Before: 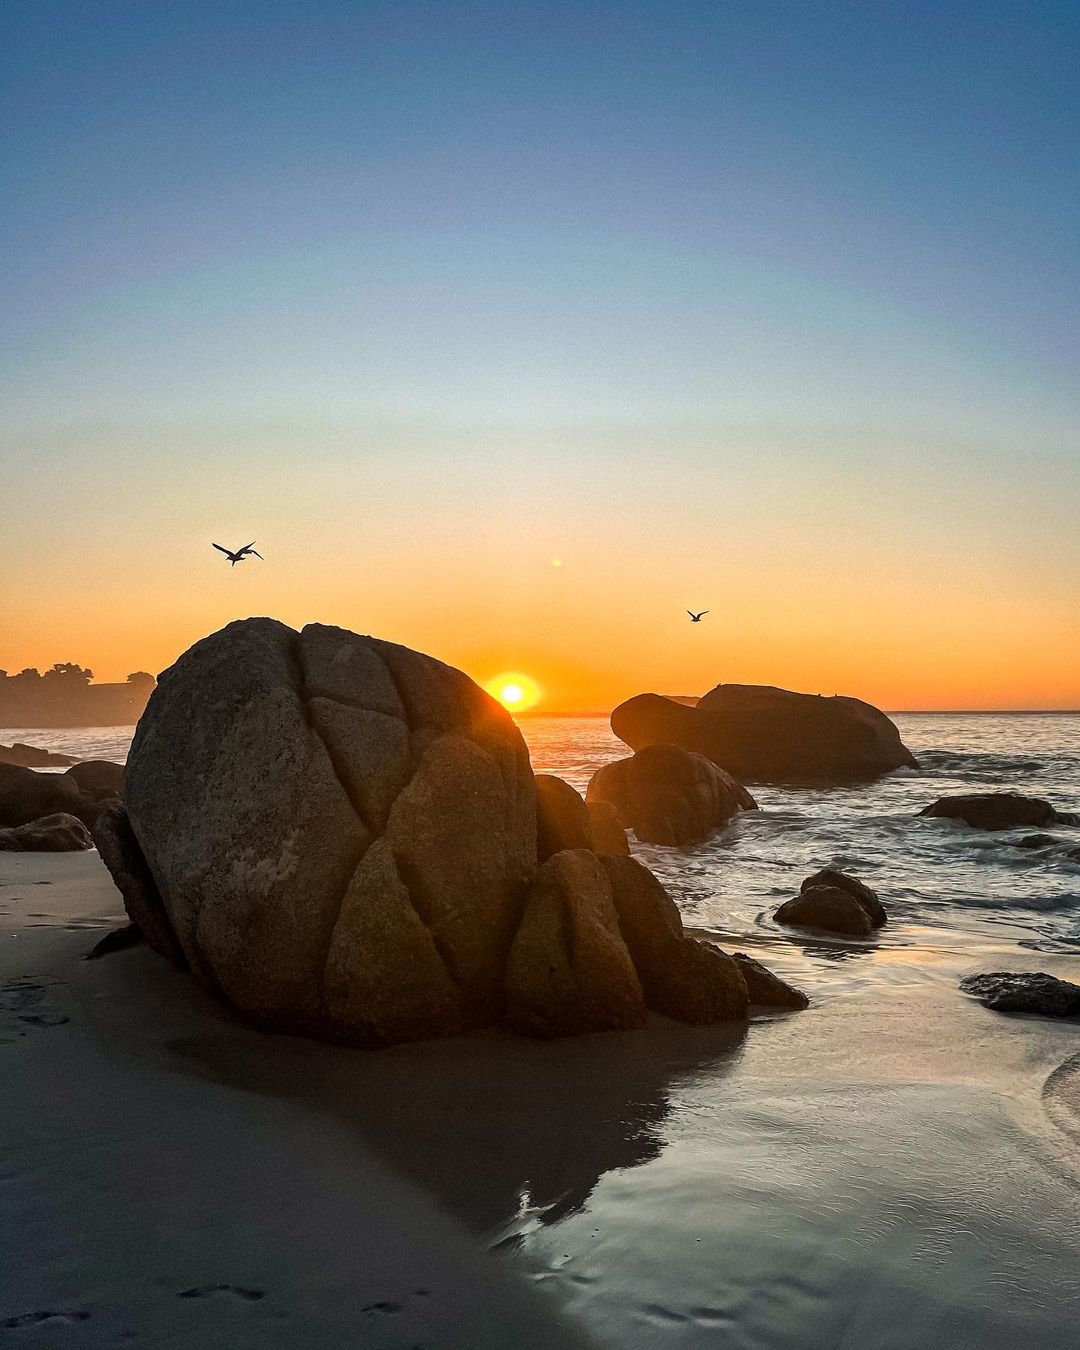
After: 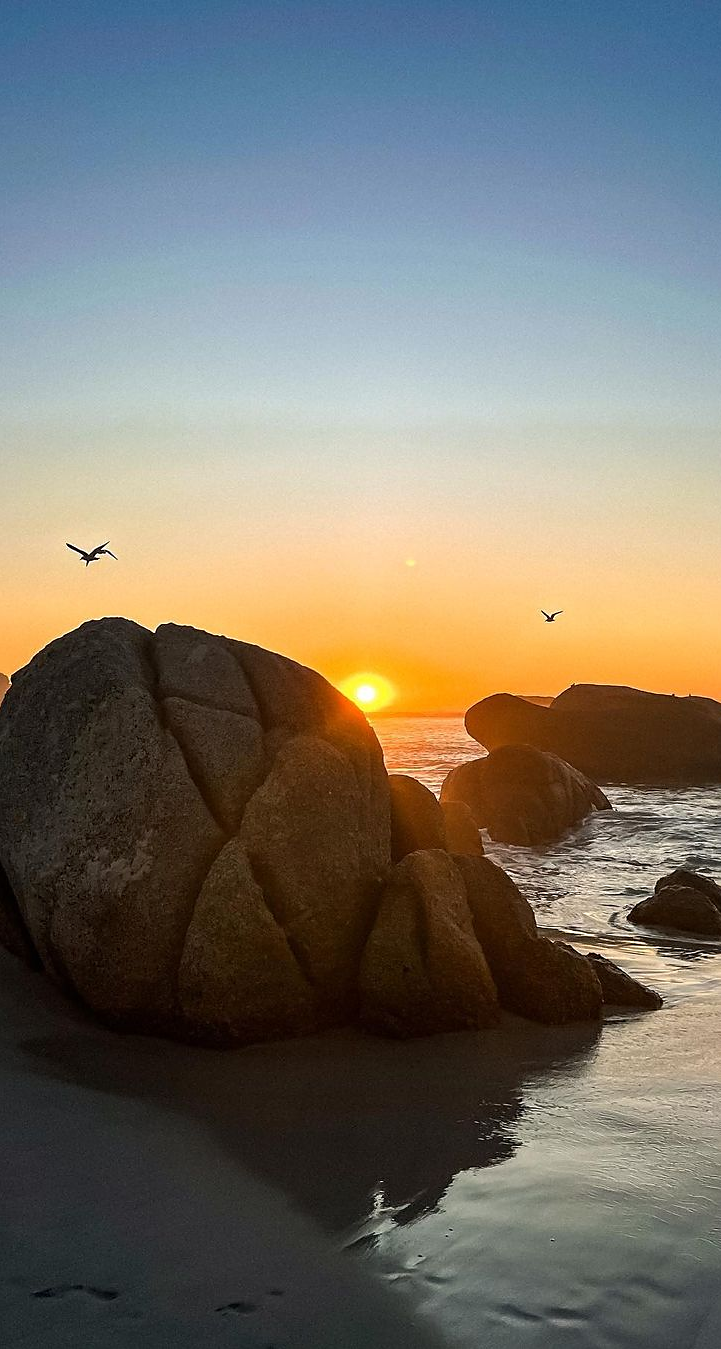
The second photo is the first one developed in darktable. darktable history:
sharpen: radius 1.506, amount 0.409, threshold 1.249
crop and rotate: left 13.583%, right 19.643%
